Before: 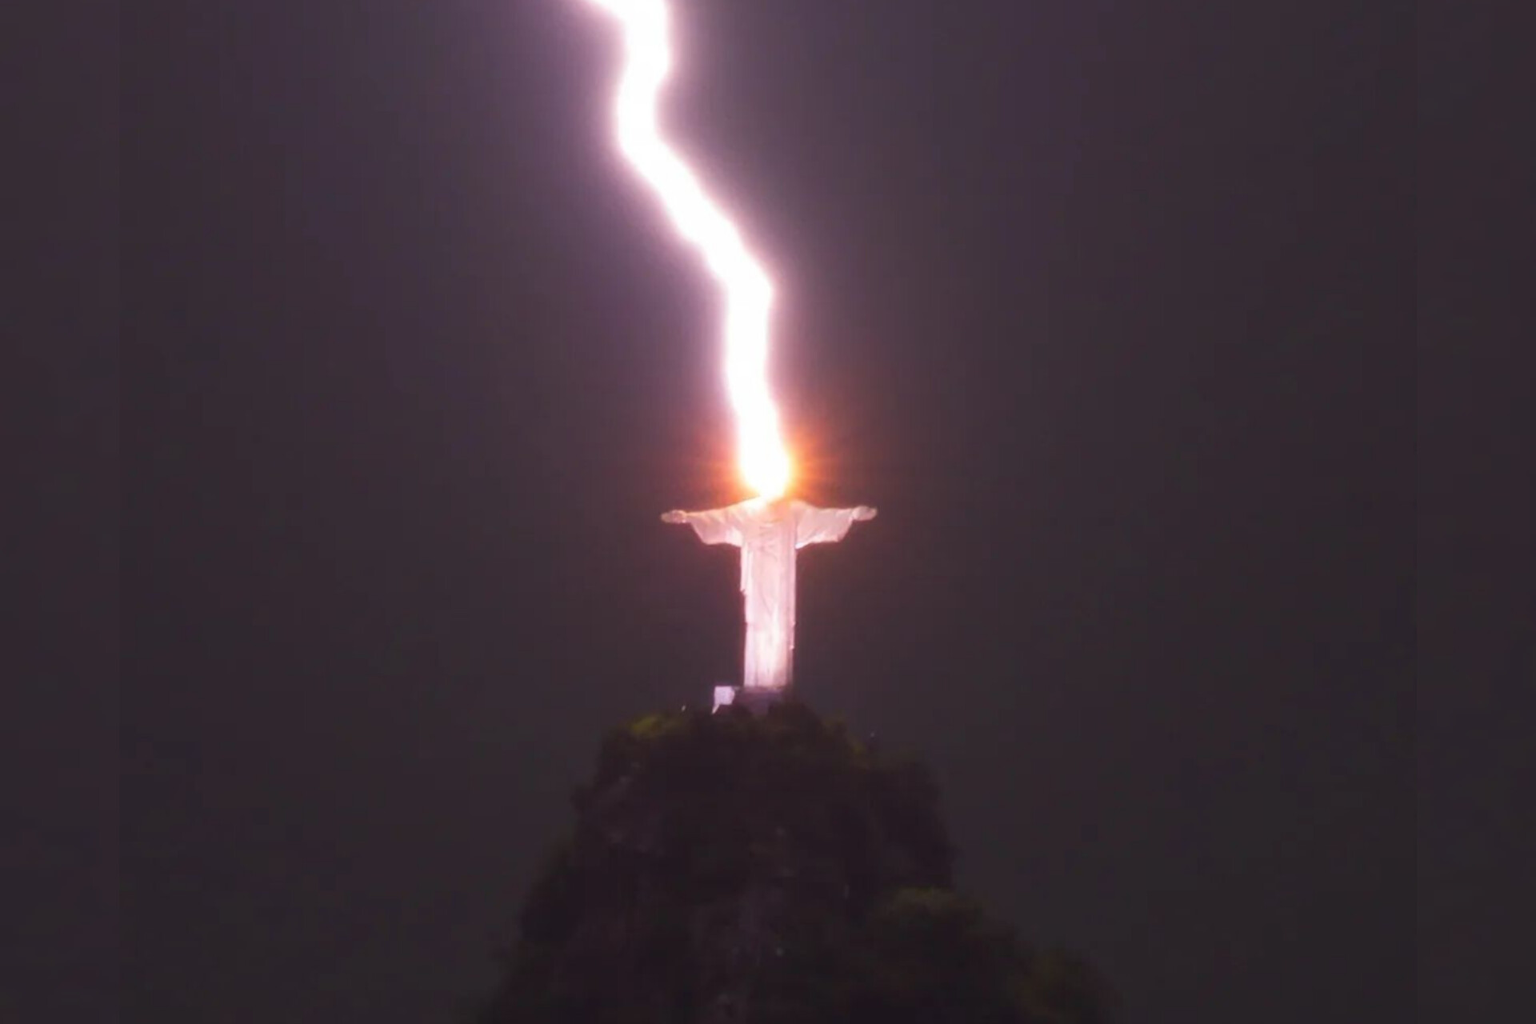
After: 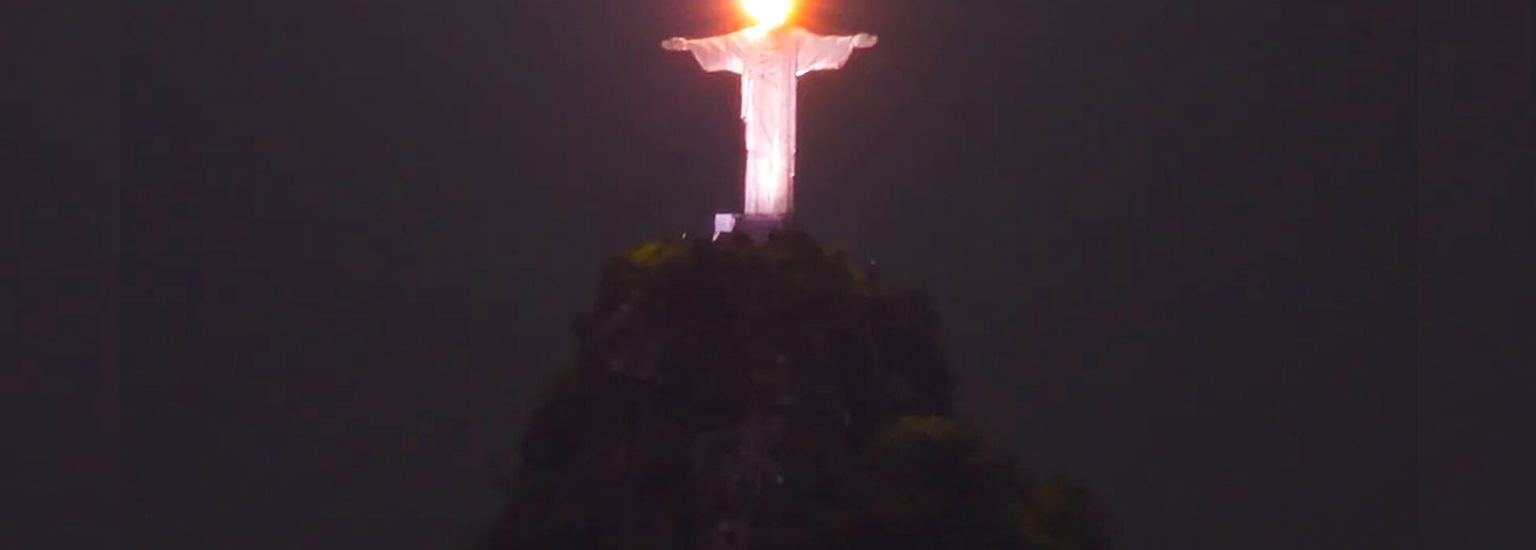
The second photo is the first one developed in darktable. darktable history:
haze removal: compatibility mode true, adaptive false
crop and rotate: top 46.237%
sharpen: on, module defaults
color zones: curves: ch0 [(0.224, 0.526) (0.75, 0.5)]; ch1 [(0.055, 0.526) (0.224, 0.761) (0.377, 0.526) (0.75, 0.5)]
